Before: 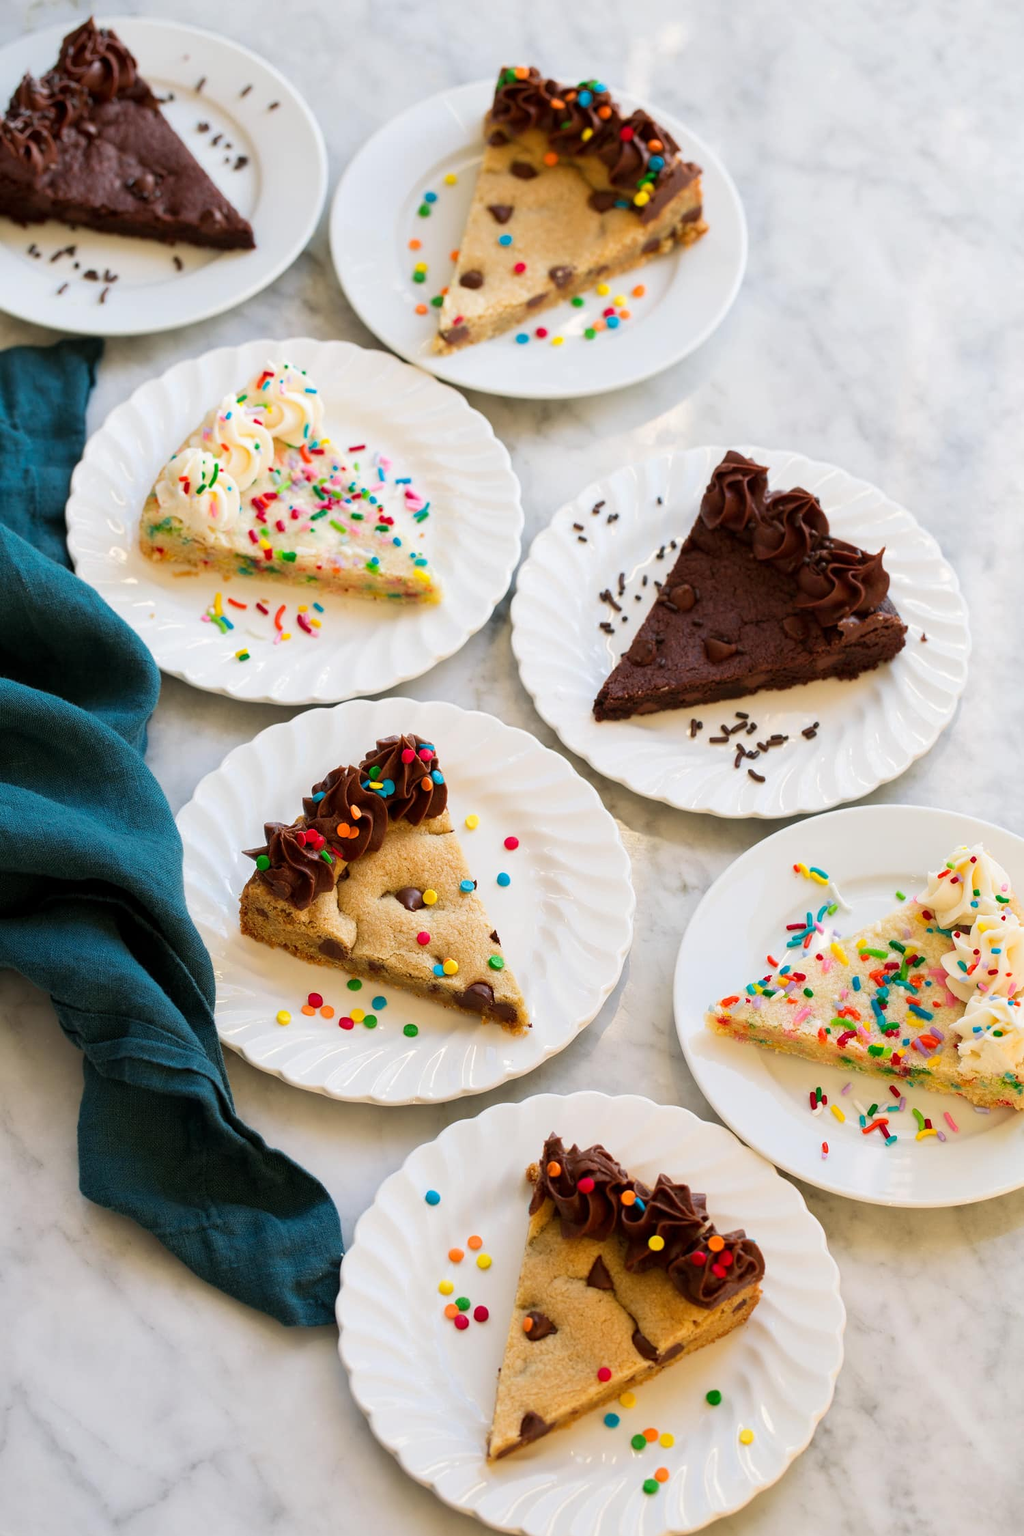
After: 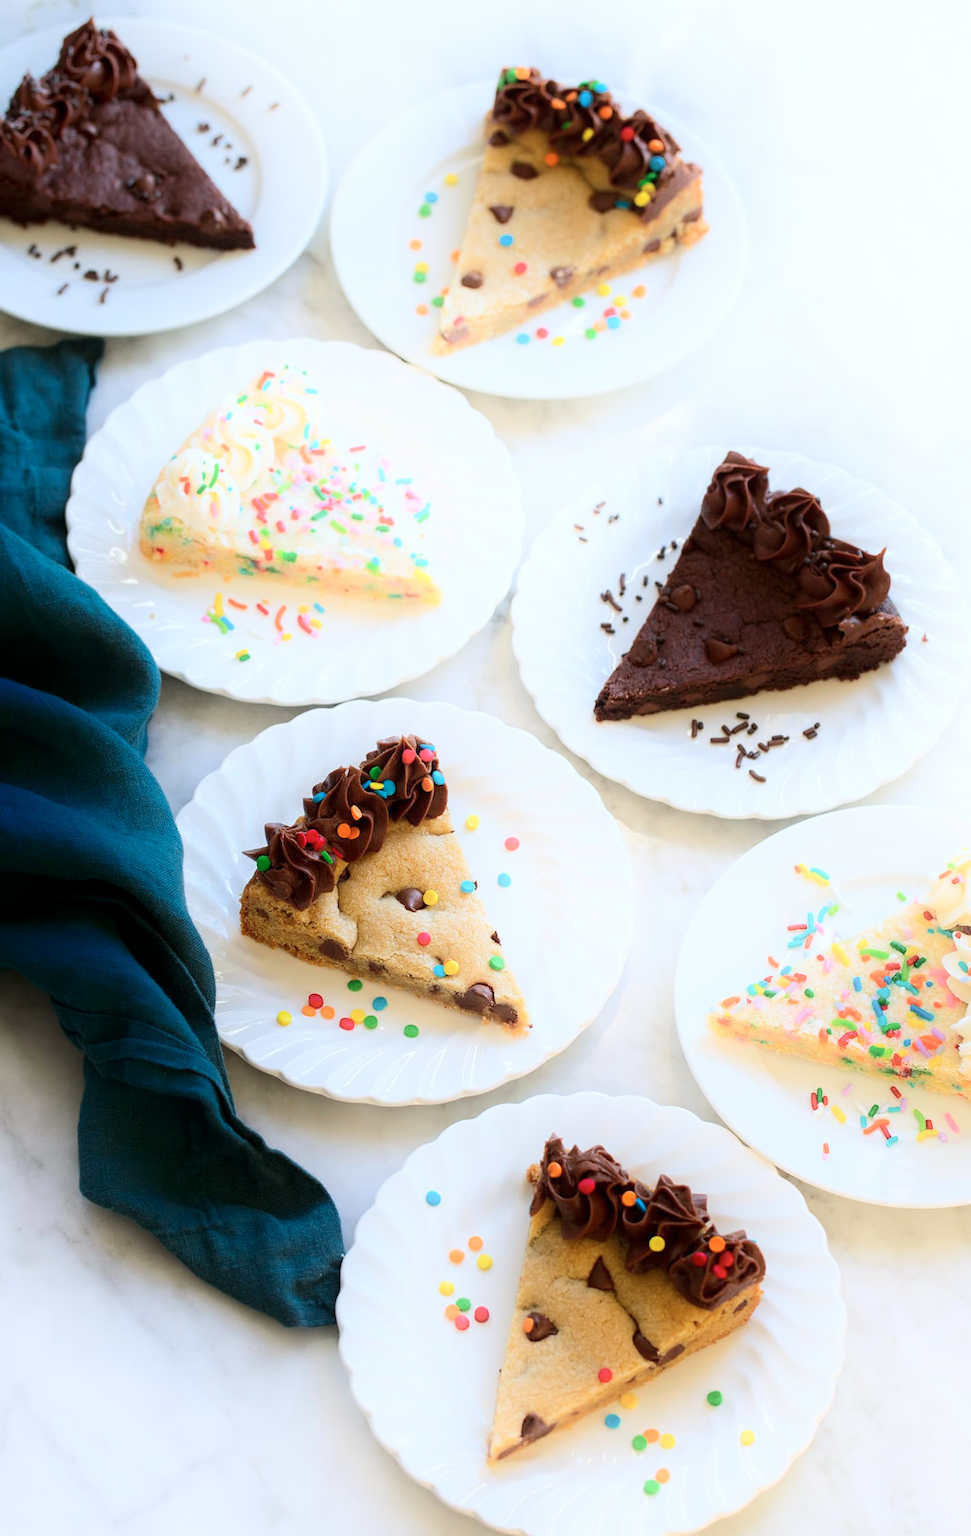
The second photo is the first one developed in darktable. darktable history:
shadows and highlights: shadows -89.11, highlights 91.32, highlights color adjustment 42.17%, soften with gaussian
crop and rotate: left 0%, right 5.176%
color calibration: illuminant custom, x 0.368, y 0.373, temperature 4341.1 K
